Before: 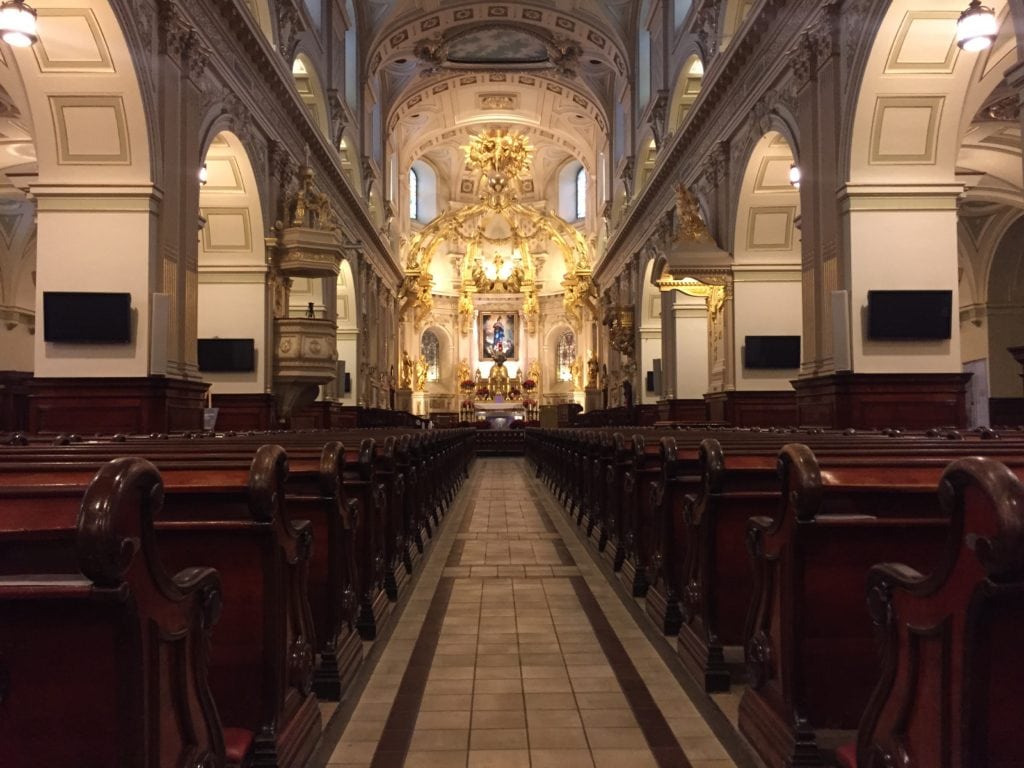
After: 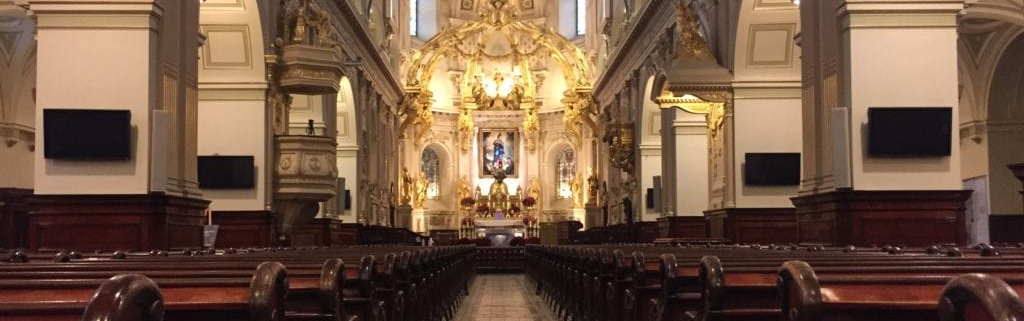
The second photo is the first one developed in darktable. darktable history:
shadows and highlights: radius 118.69, shadows 42.21, highlights -61.56, soften with gaussian
crop and rotate: top 23.84%, bottom 34.294%
